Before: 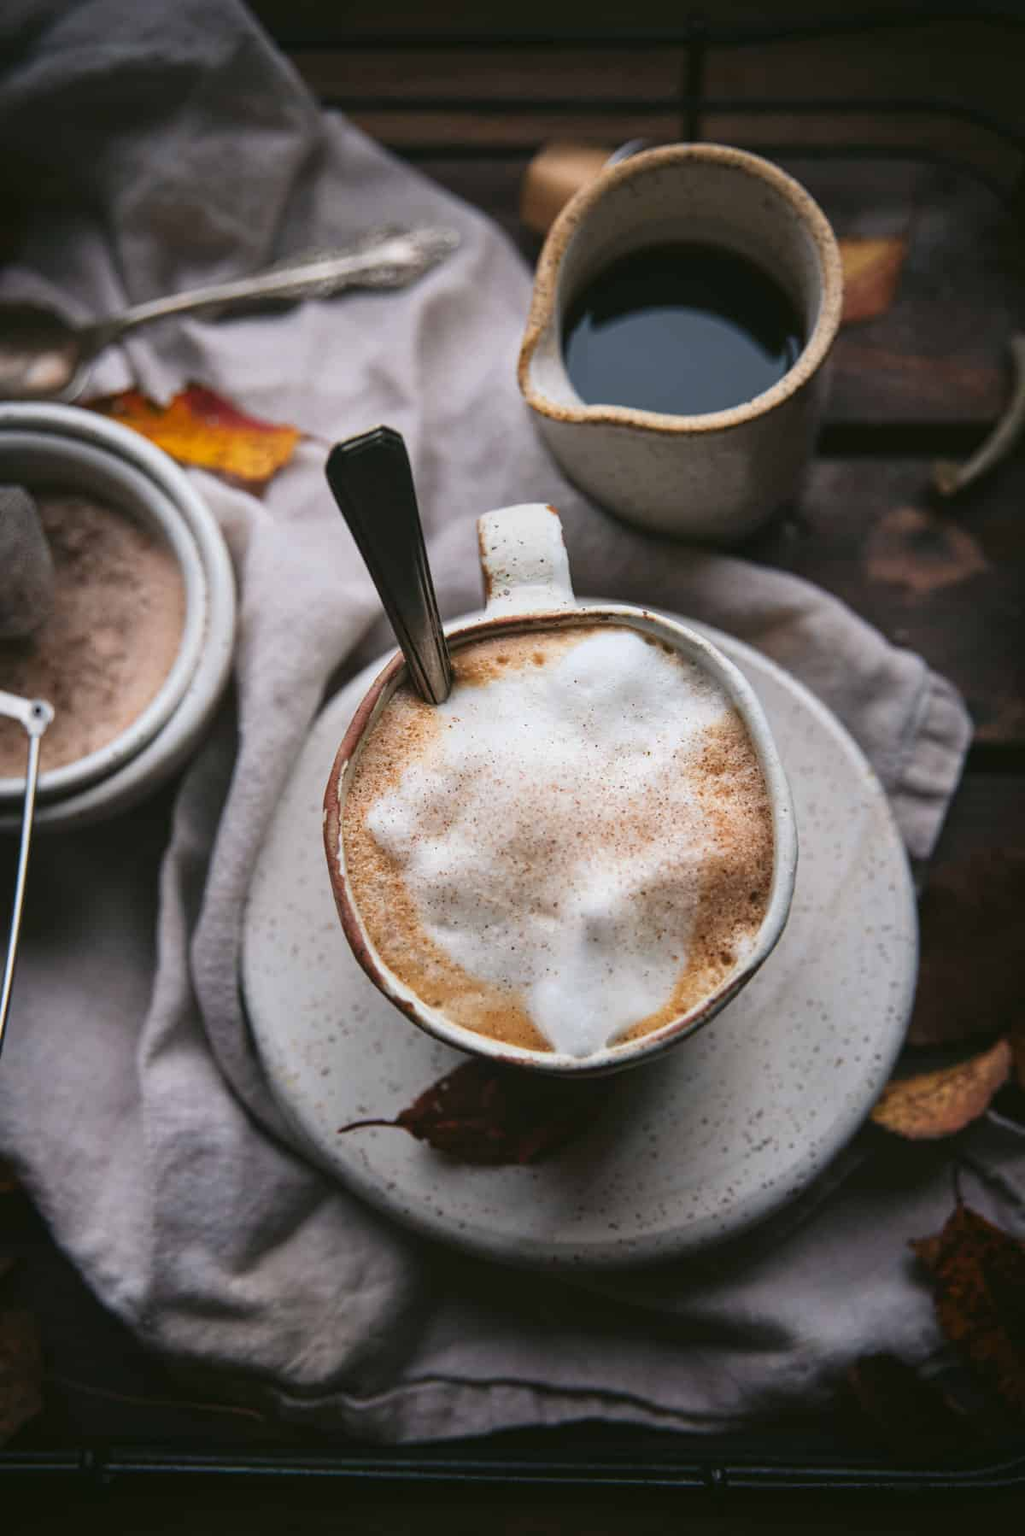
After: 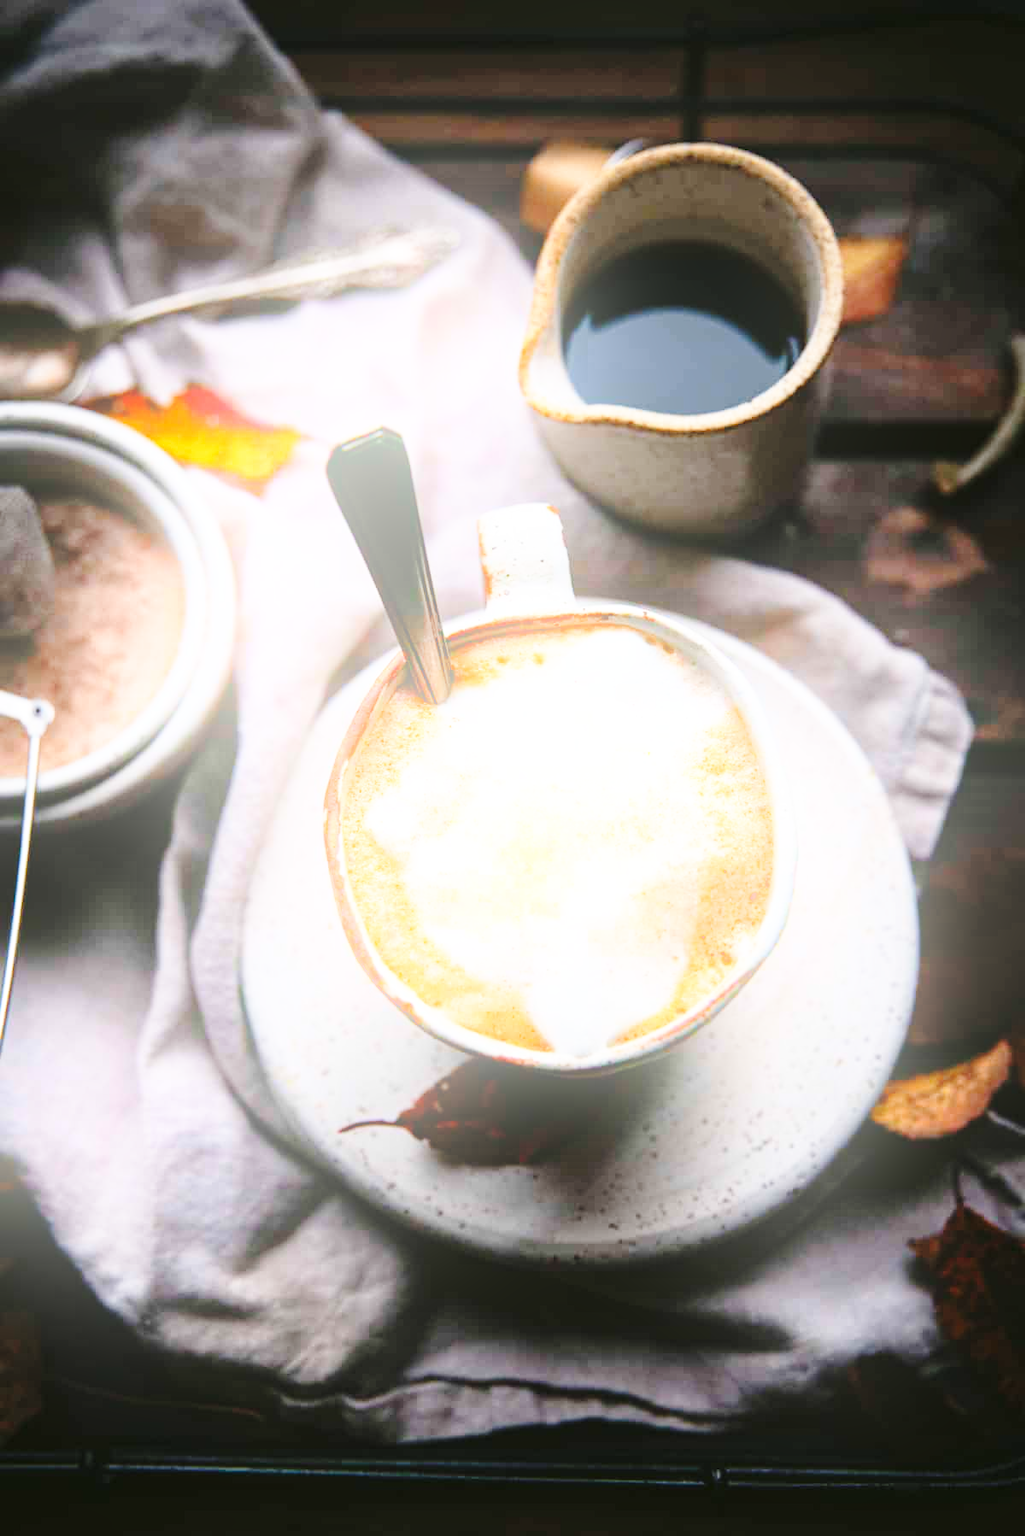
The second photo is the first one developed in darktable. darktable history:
bloom: on, module defaults
base curve: curves: ch0 [(0, 0) (0.028, 0.03) (0.105, 0.232) (0.387, 0.748) (0.754, 0.968) (1, 1)], fusion 1, exposure shift 0.576, preserve colors none
